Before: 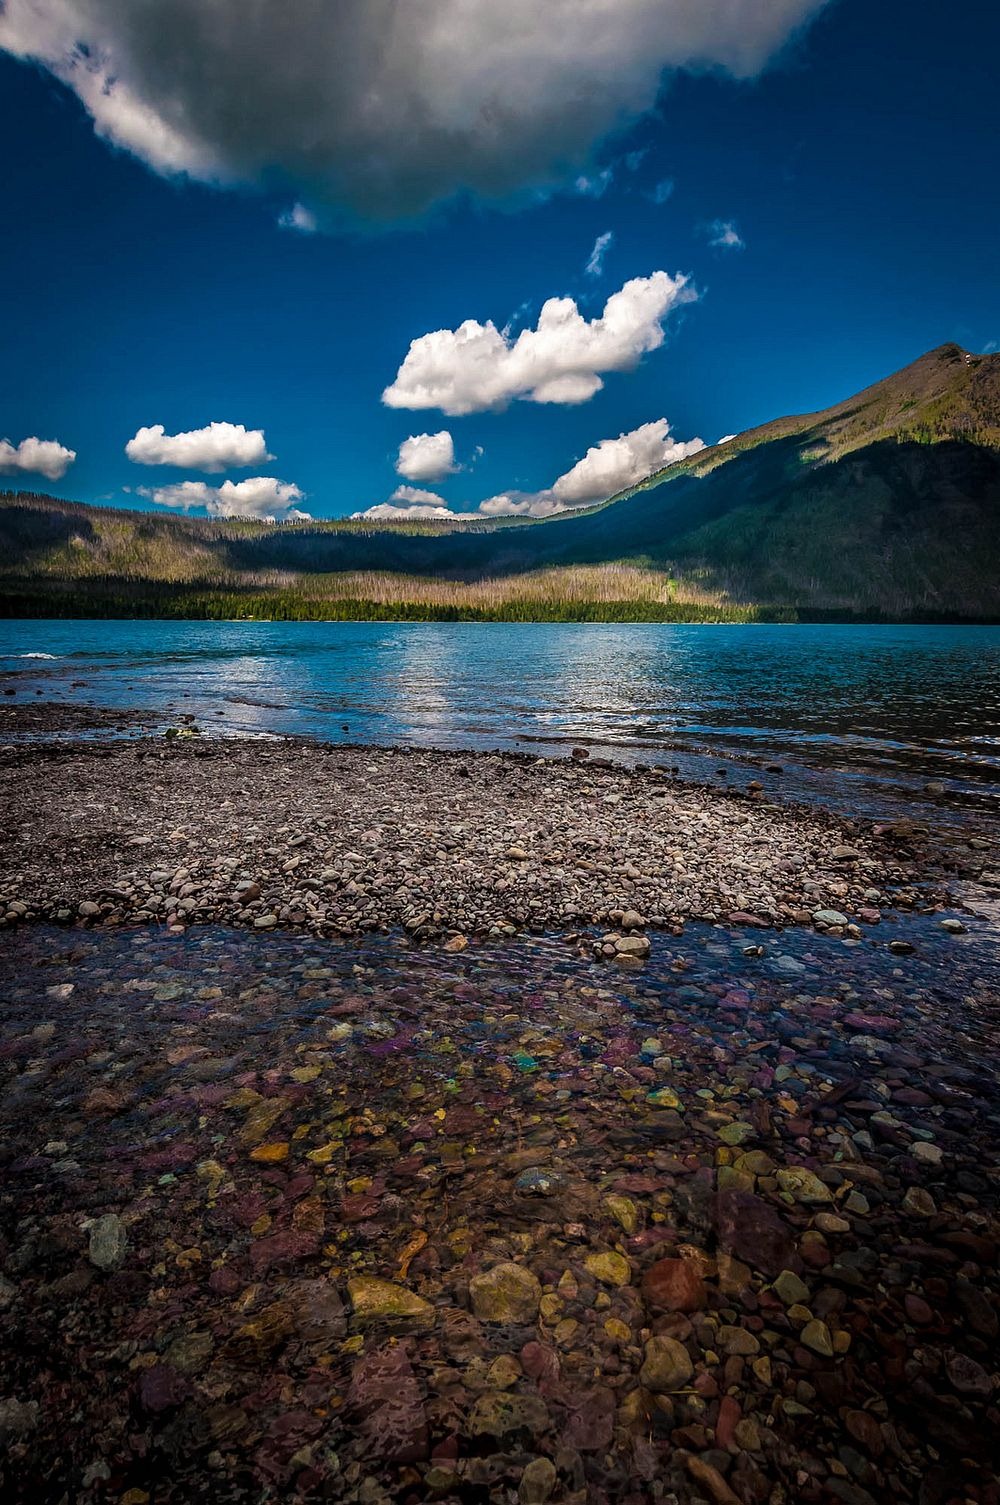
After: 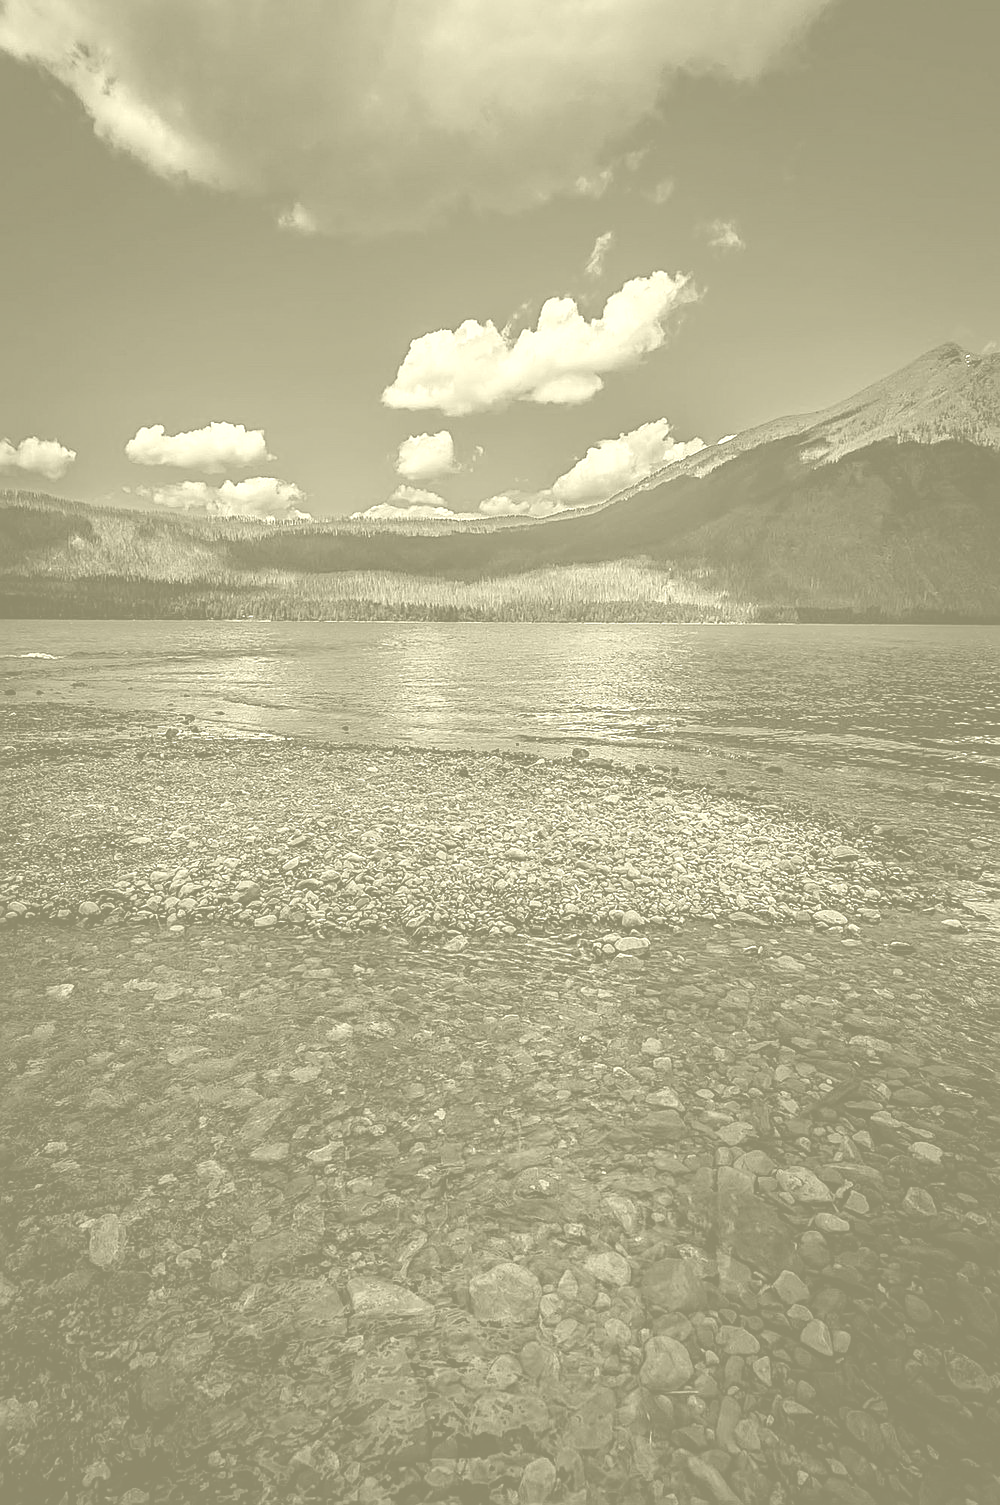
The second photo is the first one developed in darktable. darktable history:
color correction: saturation 0.2
base curve: exposure shift 0, preserve colors none
colorize: hue 43.2°, saturation 40%, version 1
sharpen: on, module defaults
